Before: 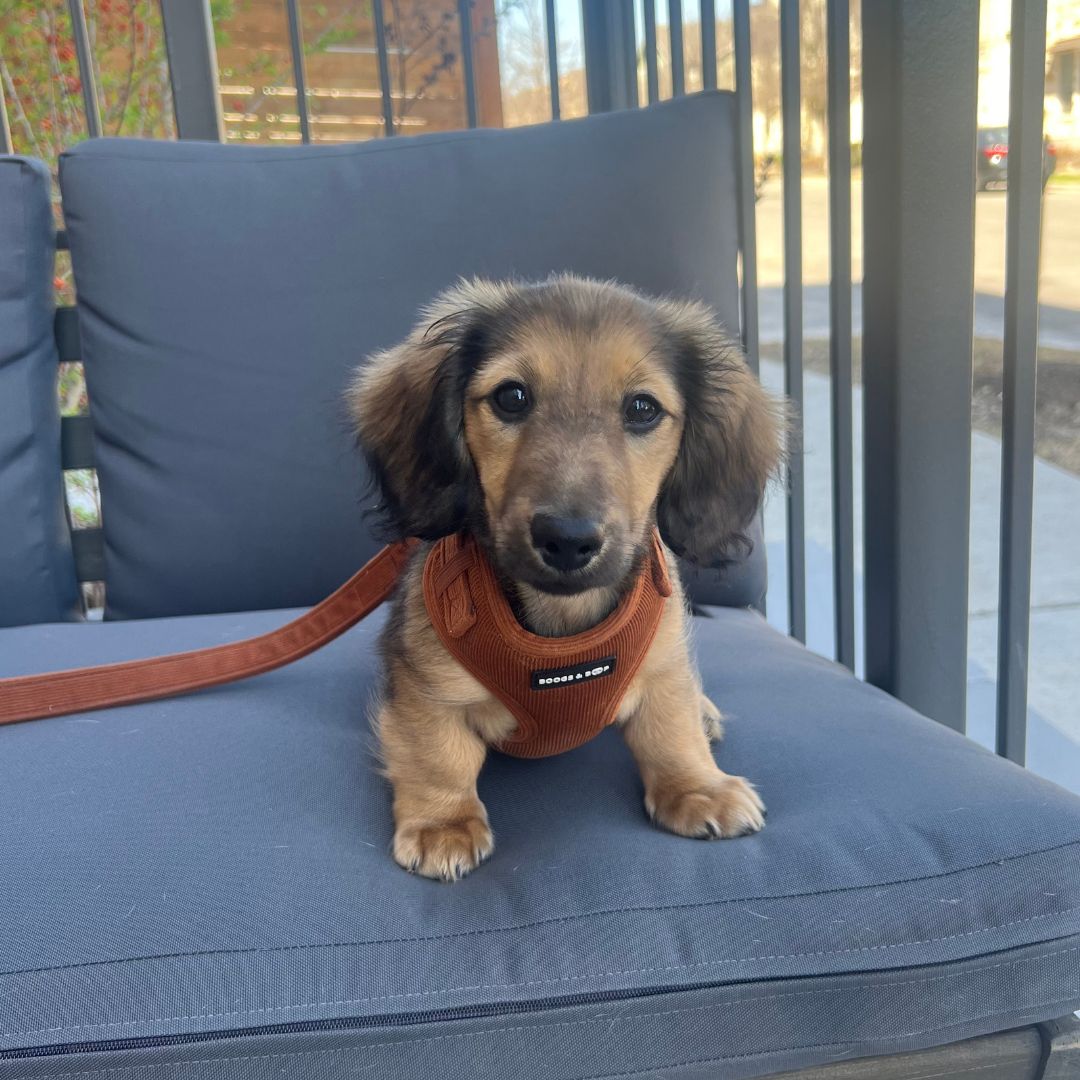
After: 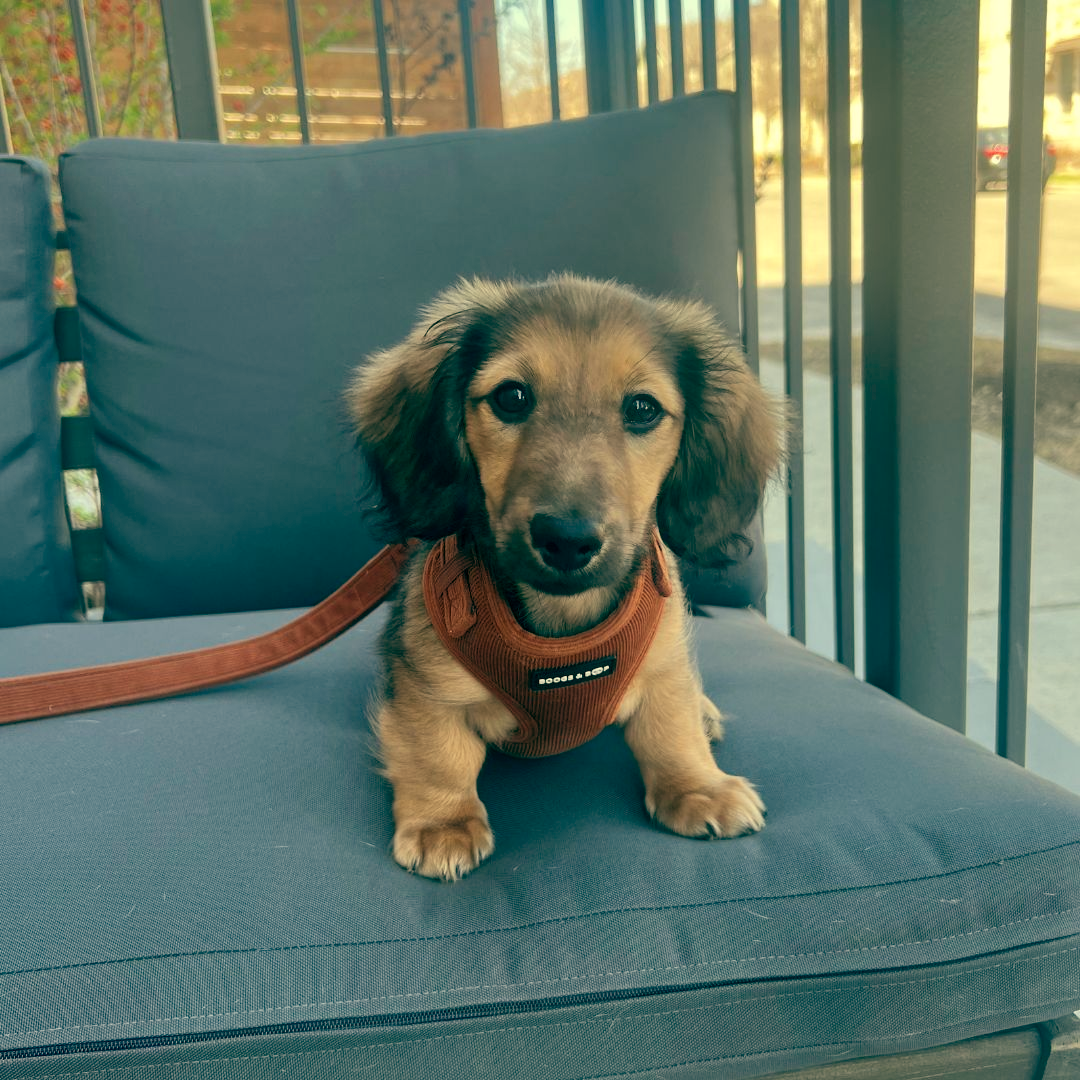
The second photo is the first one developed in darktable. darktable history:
white balance: red 1.009, blue 1.027
color balance: mode lift, gamma, gain (sRGB), lift [1, 0.69, 1, 1], gamma [1, 1.482, 1, 1], gain [1, 1, 1, 0.802]
